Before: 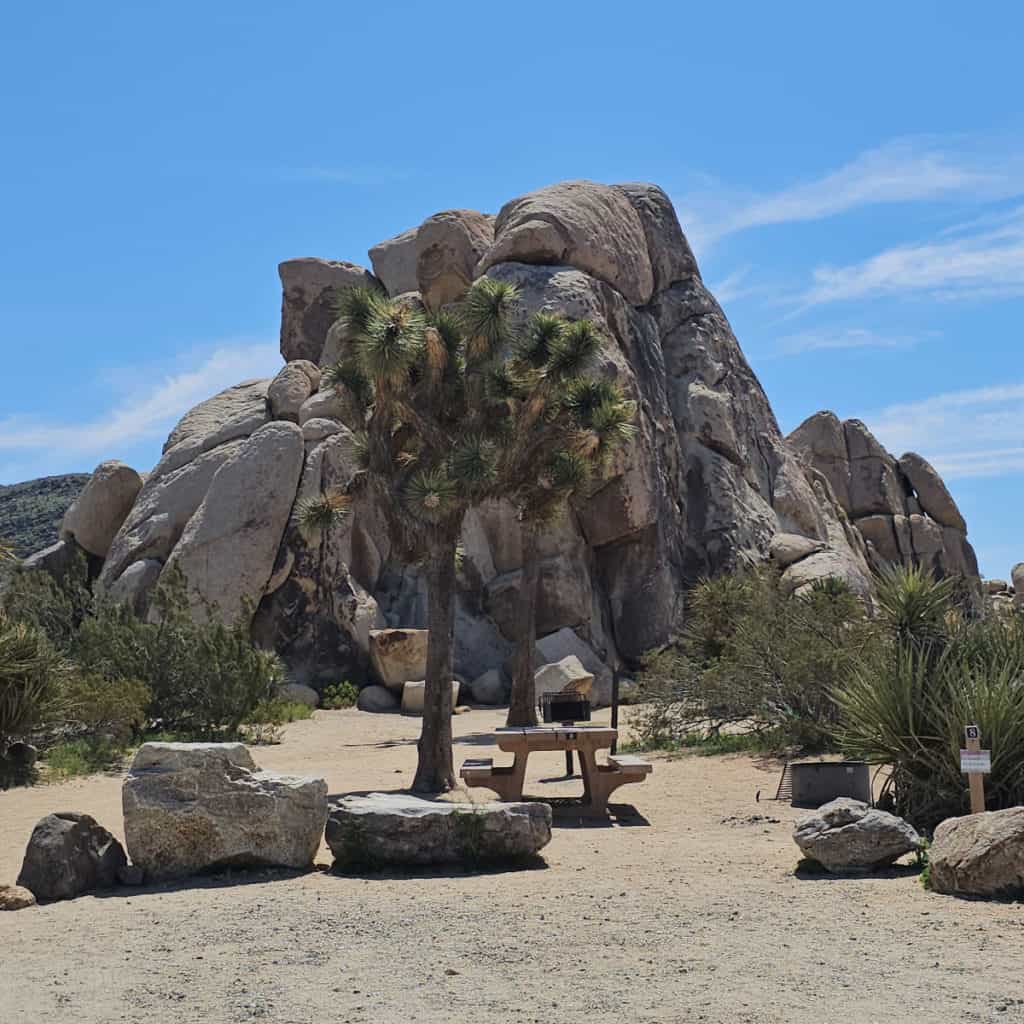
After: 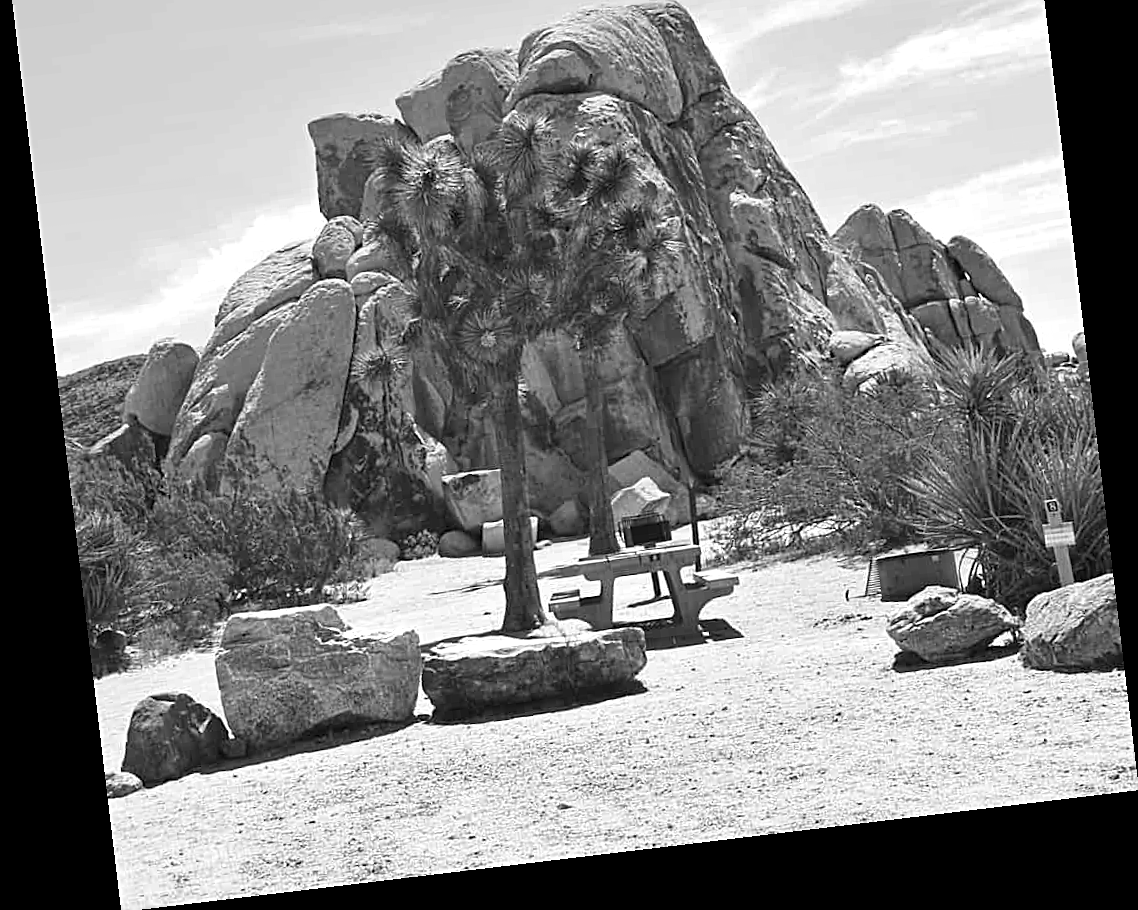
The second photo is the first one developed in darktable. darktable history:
crop and rotate: top 19.998%
rotate and perspective: rotation -6.83°, automatic cropping off
tone equalizer: on, module defaults
color correction: highlights a* 19.59, highlights b* 27.49, shadows a* 3.46, shadows b* -17.28, saturation 0.73
exposure: exposure 0.921 EV, compensate highlight preservation false
sharpen: on, module defaults
monochrome: on, module defaults
